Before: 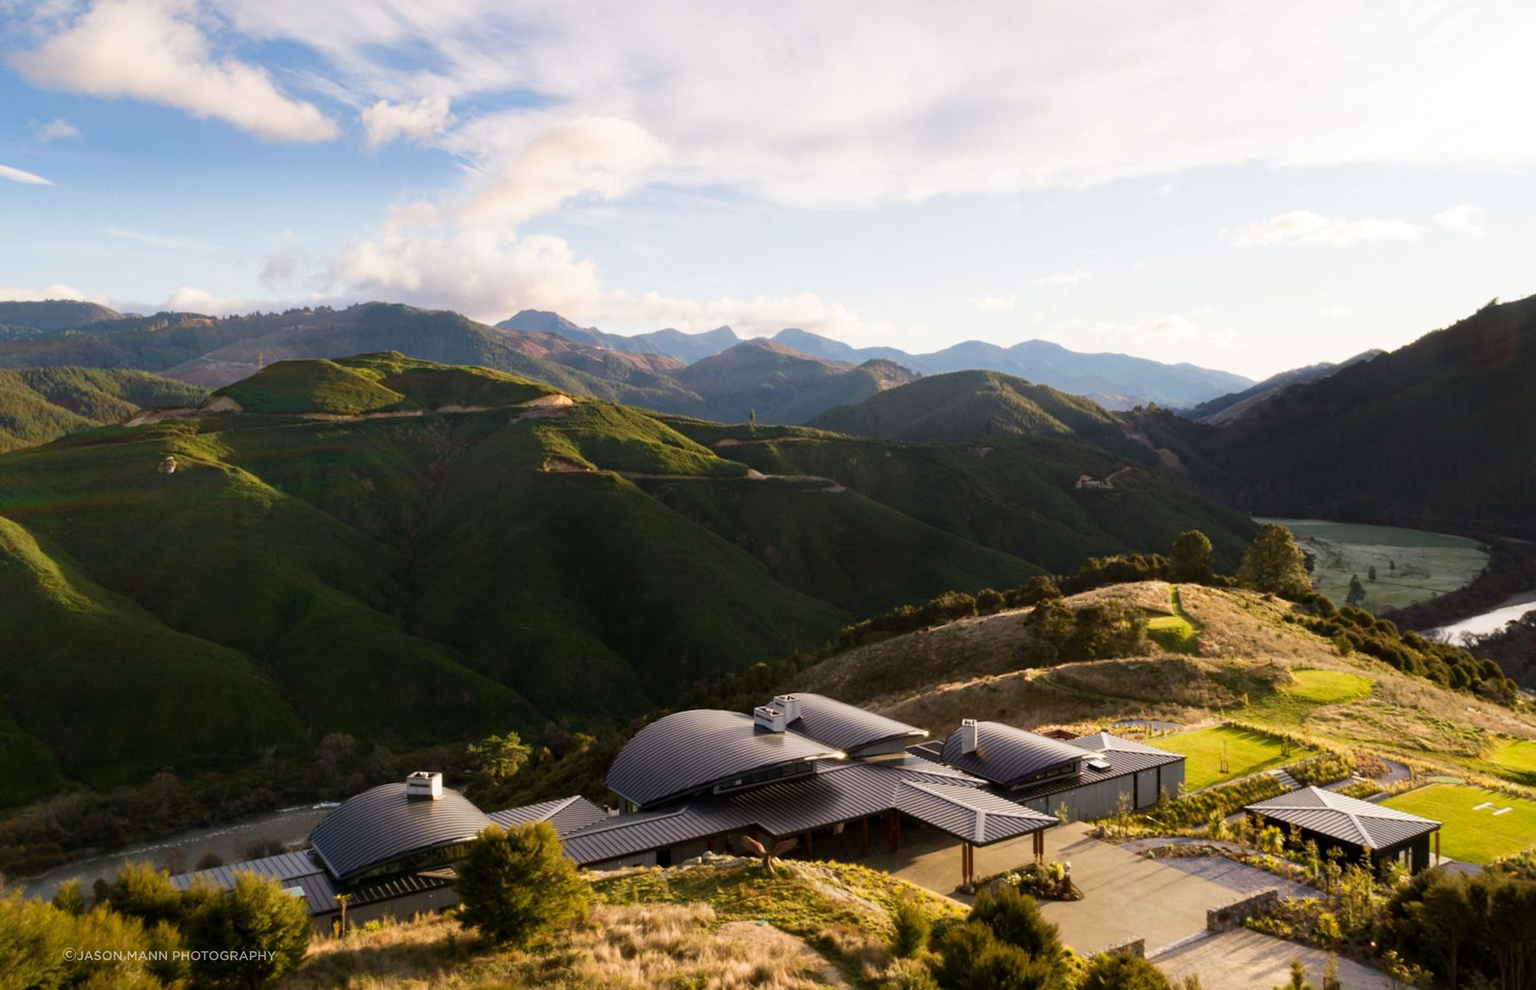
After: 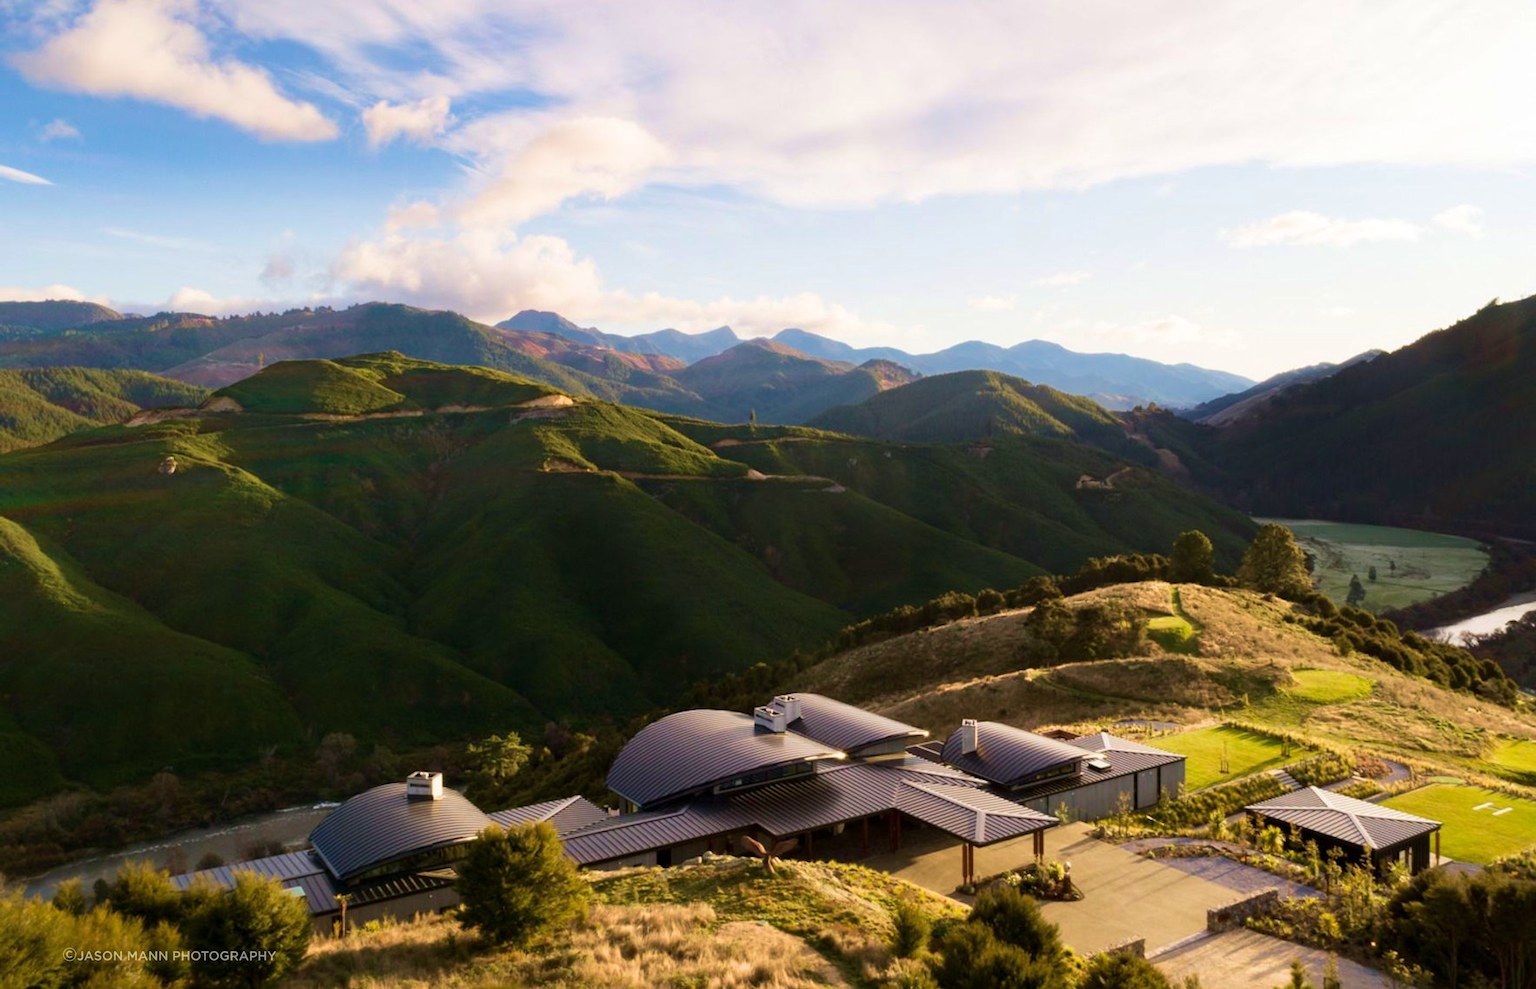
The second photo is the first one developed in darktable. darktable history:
velvia: strength 49.71%
